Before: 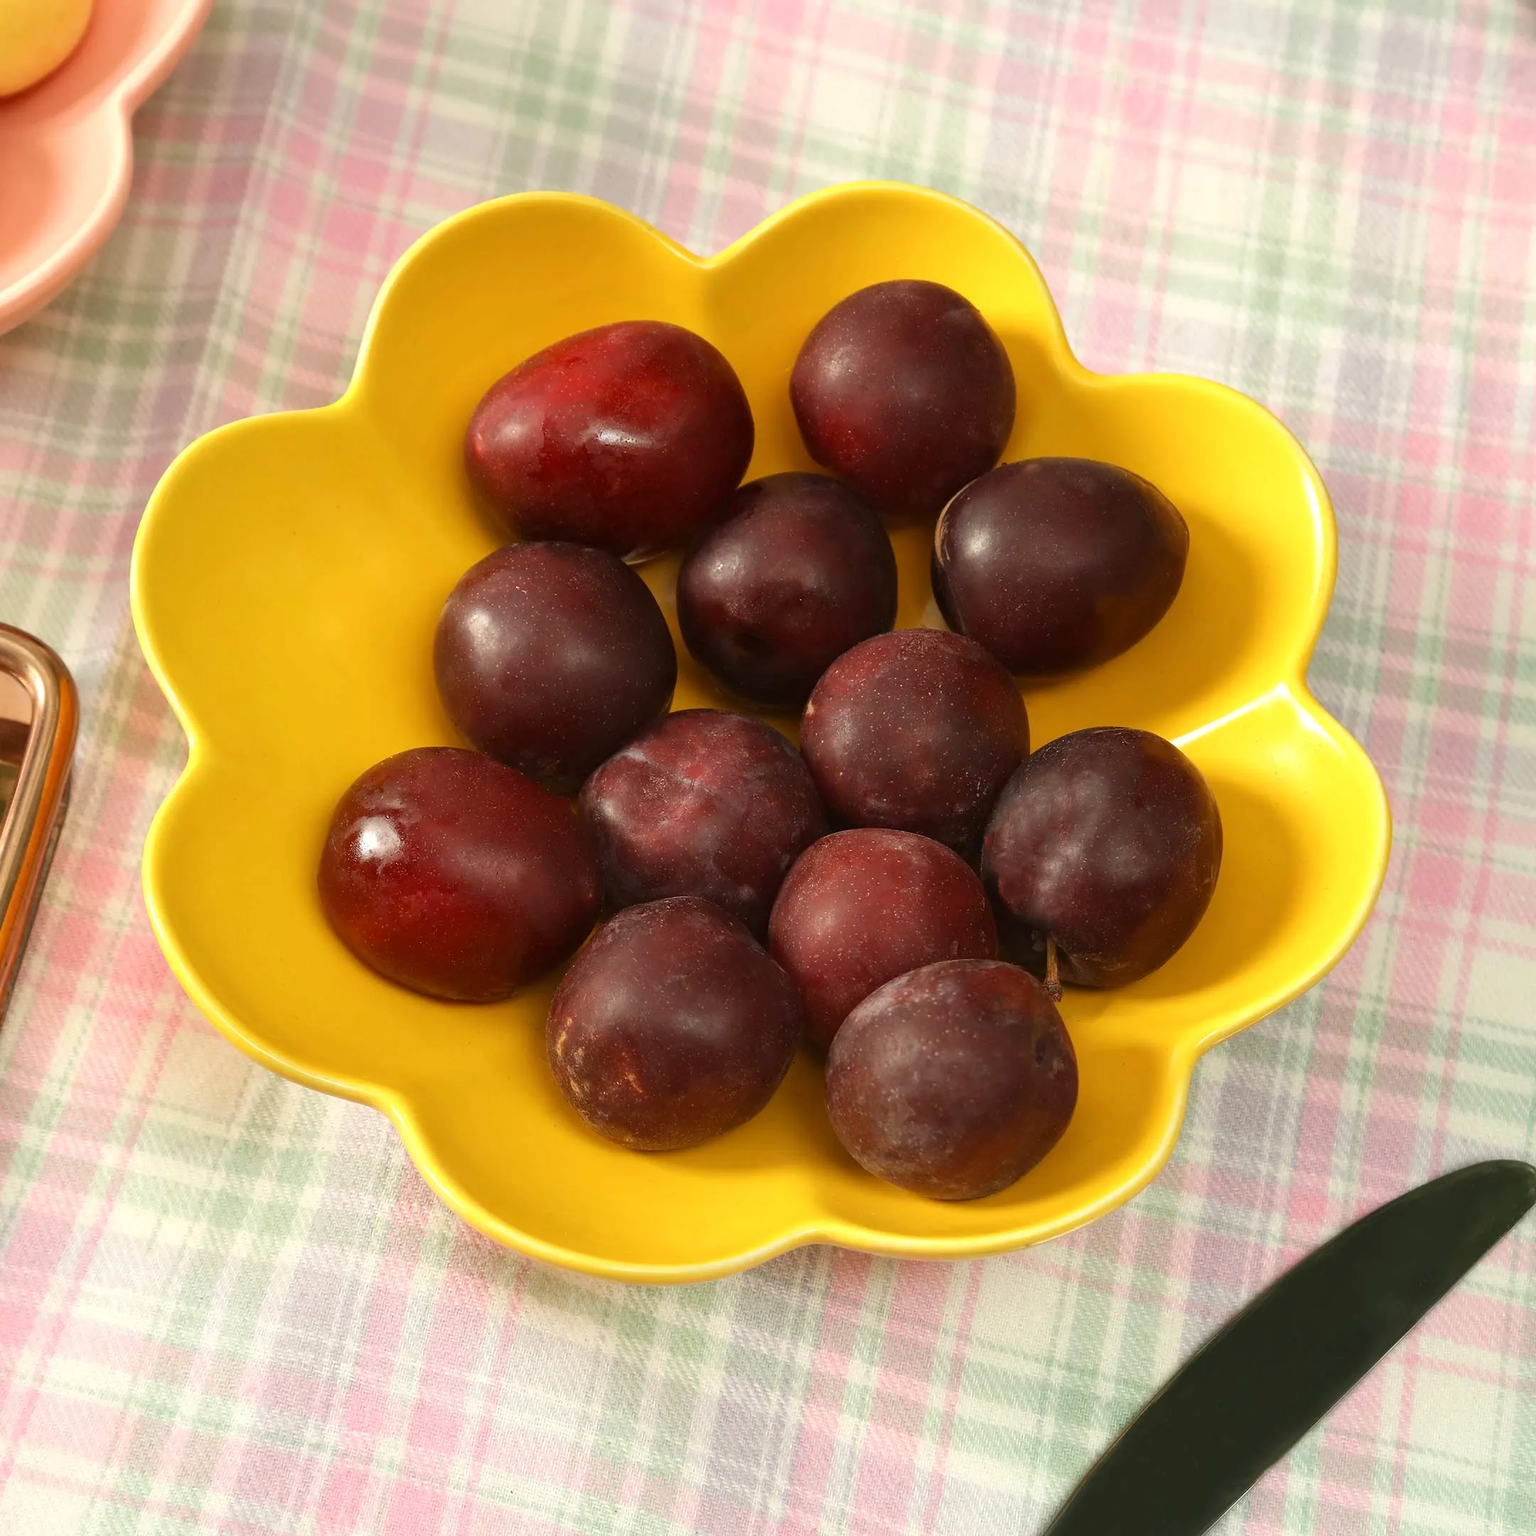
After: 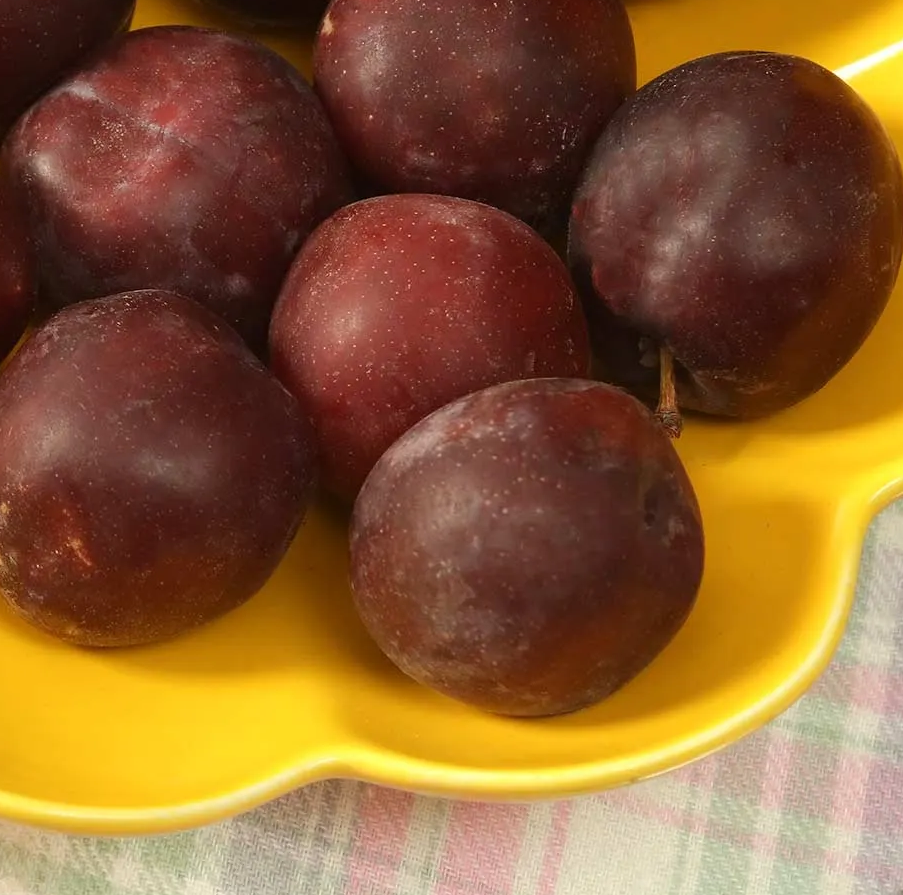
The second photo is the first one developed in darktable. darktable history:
crop: left 37.6%, top 44.976%, right 20.578%, bottom 13.548%
